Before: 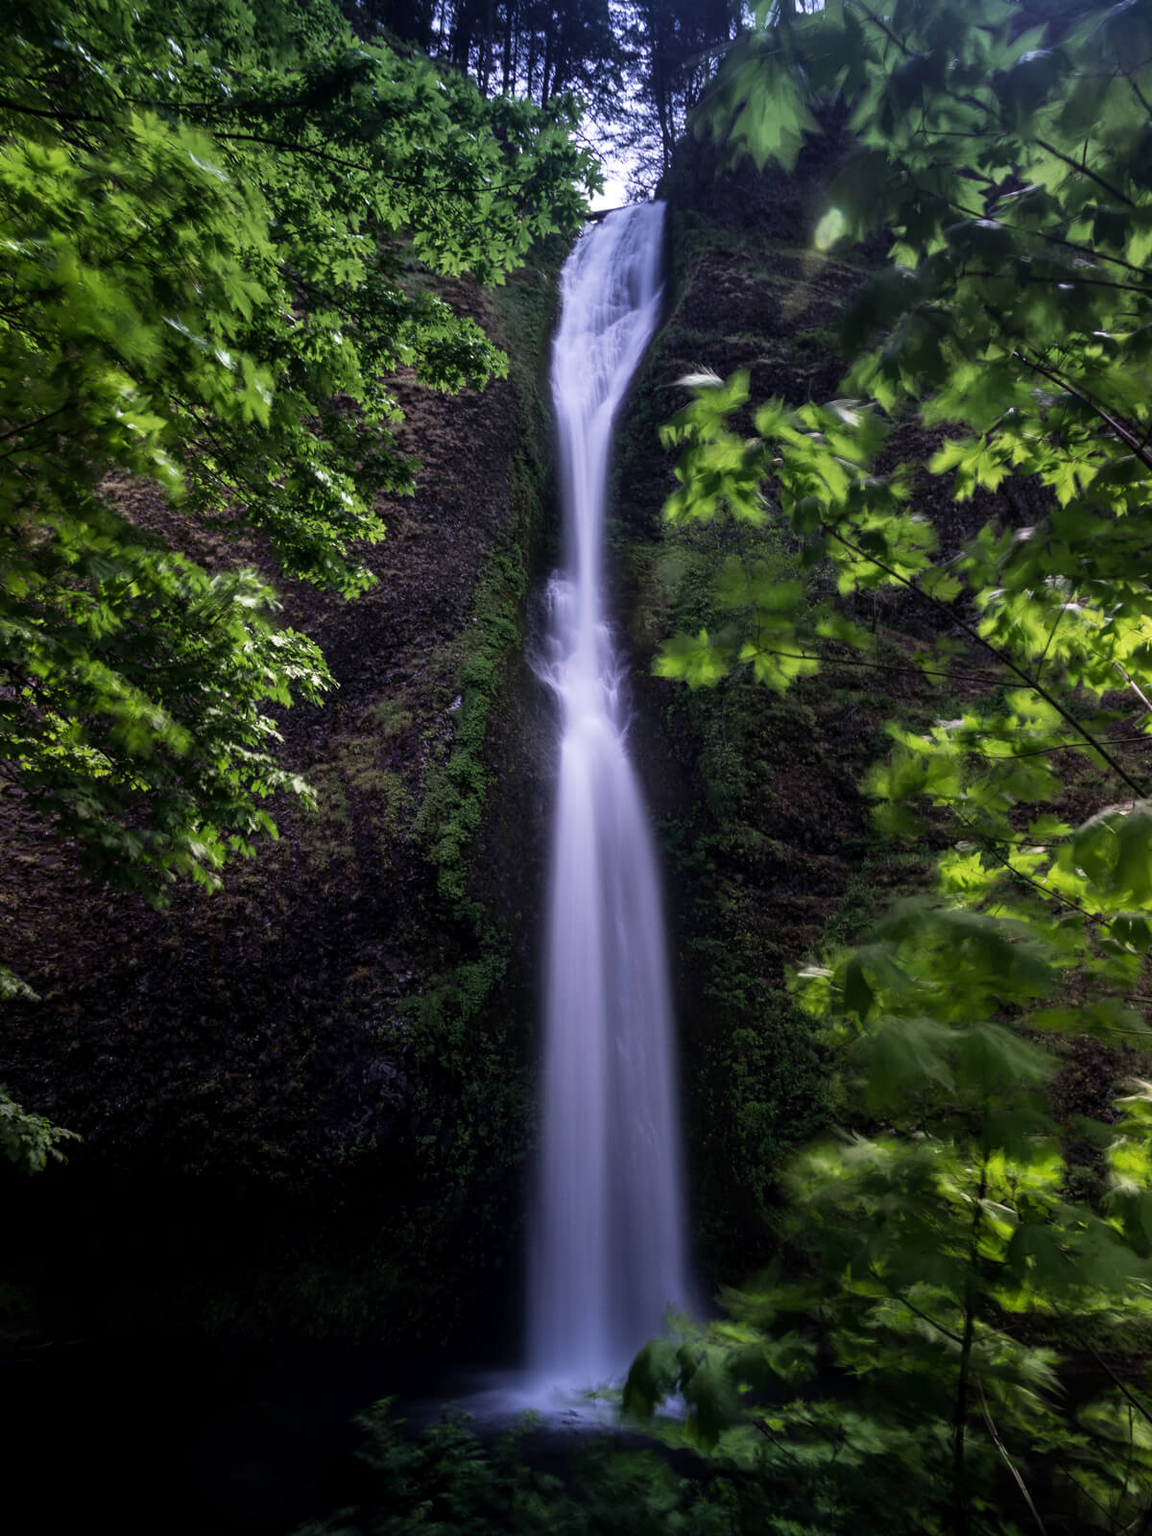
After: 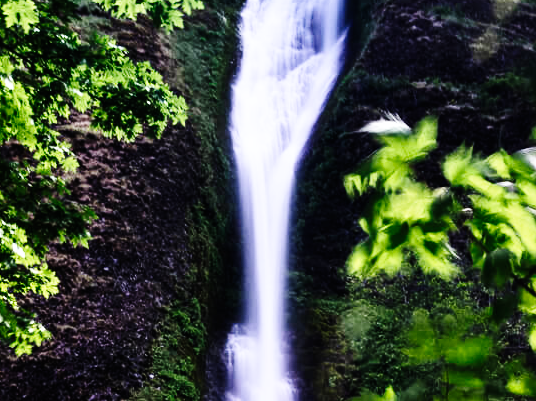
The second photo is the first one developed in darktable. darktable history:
color correction: highlights a* -0.182, highlights b* -0.124
base curve: curves: ch0 [(0, 0) (0, 0) (0.002, 0.001) (0.008, 0.003) (0.019, 0.011) (0.037, 0.037) (0.064, 0.11) (0.102, 0.232) (0.152, 0.379) (0.216, 0.524) (0.296, 0.665) (0.394, 0.789) (0.512, 0.881) (0.651, 0.945) (0.813, 0.986) (1, 1)], preserve colors none
crop: left 28.64%, top 16.832%, right 26.637%, bottom 58.055%
tone equalizer: -8 EV -0.417 EV, -7 EV -0.389 EV, -6 EV -0.333 EV, -5 EV -0.222 EV, -3 EV 0.222 EV, -2 EV 0.333 EV, -1 EV 0.389 EV, +0 EV 0.417 EV, edges refinement/feathering 500, mask exposure compensation -1.57 EV, preserve details no
